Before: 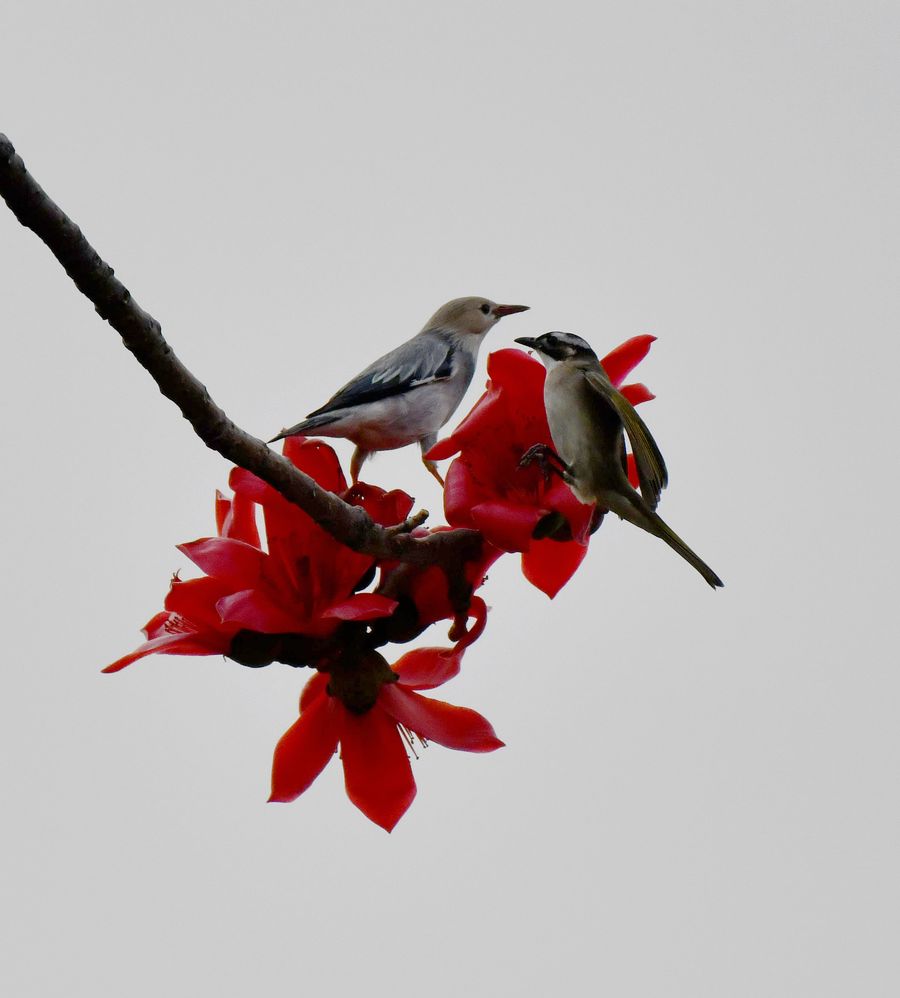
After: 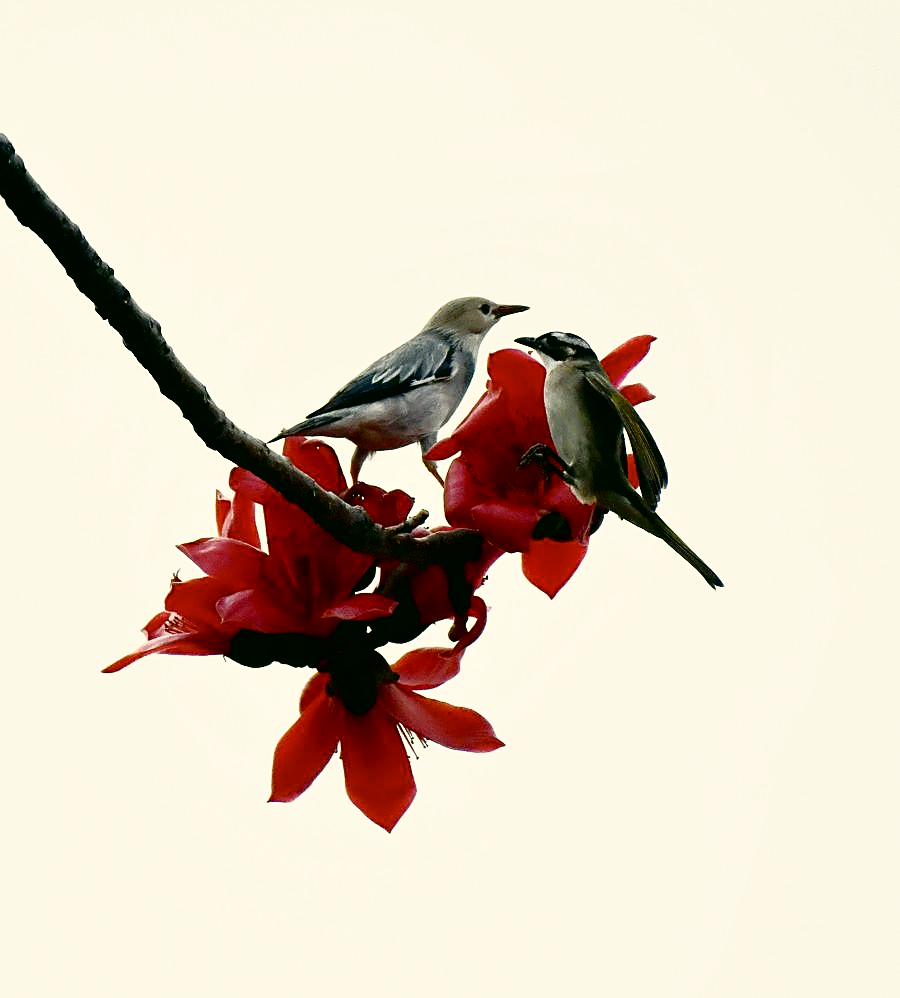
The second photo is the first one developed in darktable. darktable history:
sharpen: amount 0.49
shadows and highlights: shadows -61.87, white point adjustment -5.35, highlights 60.65
tone equalizer: -8 EV -0.421 EV, -7 EV -0.354 EV, -6 EV -0.365 EV, -5 EV -0.21 EV, -3 EV 0.214 EV, -2 EV 0.355 EV, -1 EV 0.413 EV, +0 EV 0.434 EV
color correction: highlights a* -0.501, highlights b* 9.32, shadows a* -9.16, shadows b* 0.809
base curve: preserve colors average RGB
